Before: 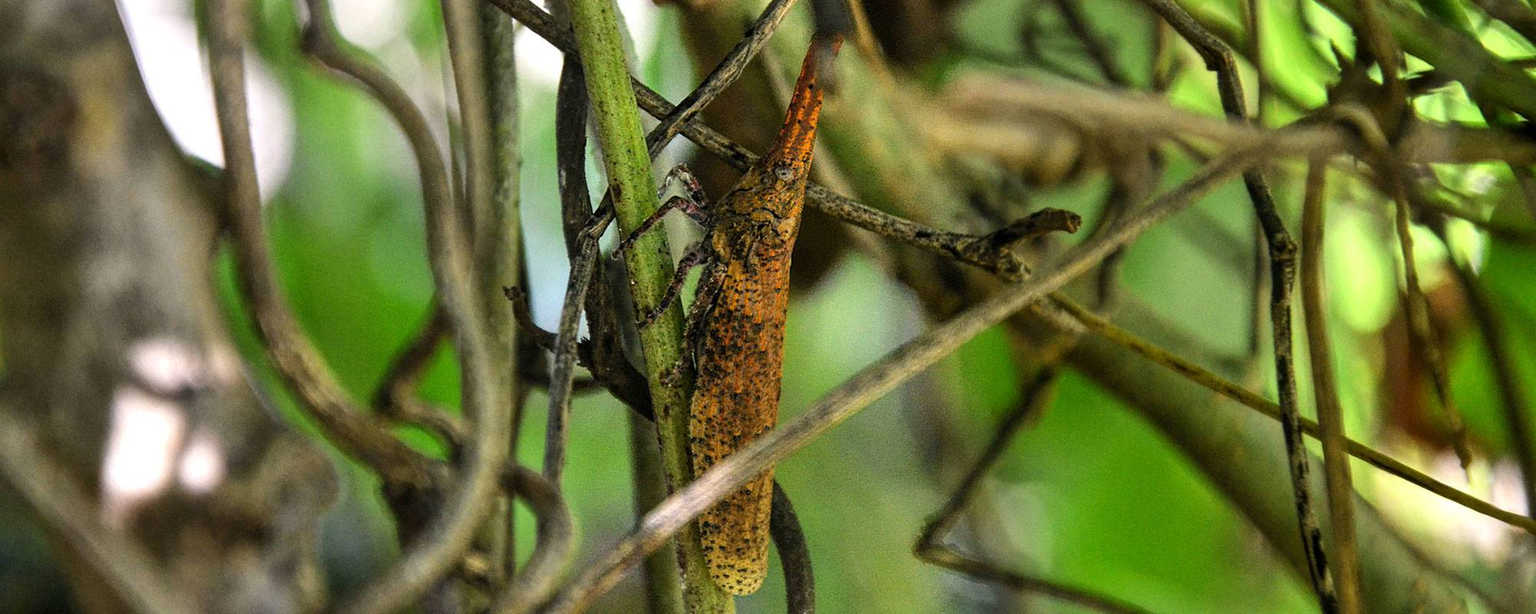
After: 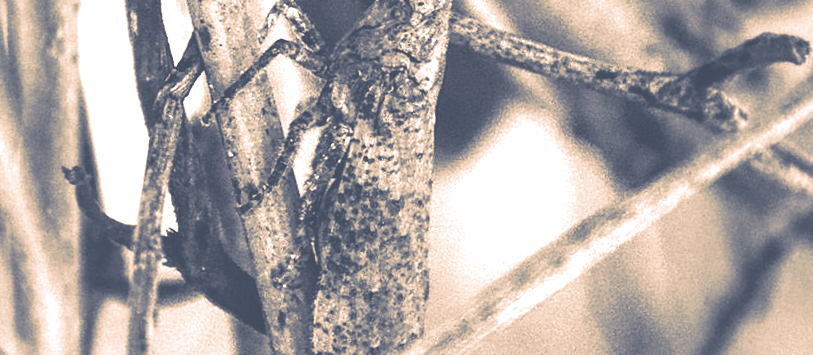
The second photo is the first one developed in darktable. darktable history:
split-toning: shadows › hue 226.8°, shadows › saturation 0.56, highlights › hue 28.8°, balance -40, compress 0%
colorize: hue 34.49°, saturation 35.33%, source mix 100%, version 1
exposure: compensate highlight preservation false
tone equalizer: -8 EV -0.75 EV, -7 EV -0.7 EV, -6 EV -0.6 EV, -5 EV -0.4 EV, -3 EV 0.4 EV, -2 EV 0.6 EV, -1 EV 0.7 EV, +0 EV 0.75 EV, edges refinement/feathering 500, mask exposure compensation -1.57 EV, preserve details no
crop: left 30%, top 30%, right 30%, bottom 30%
rotate and perspective: rotation -2.56°, automatic cropping off
lowpass: radius 0.1, contrast 0.85, saturation 1.1, unbound 0
